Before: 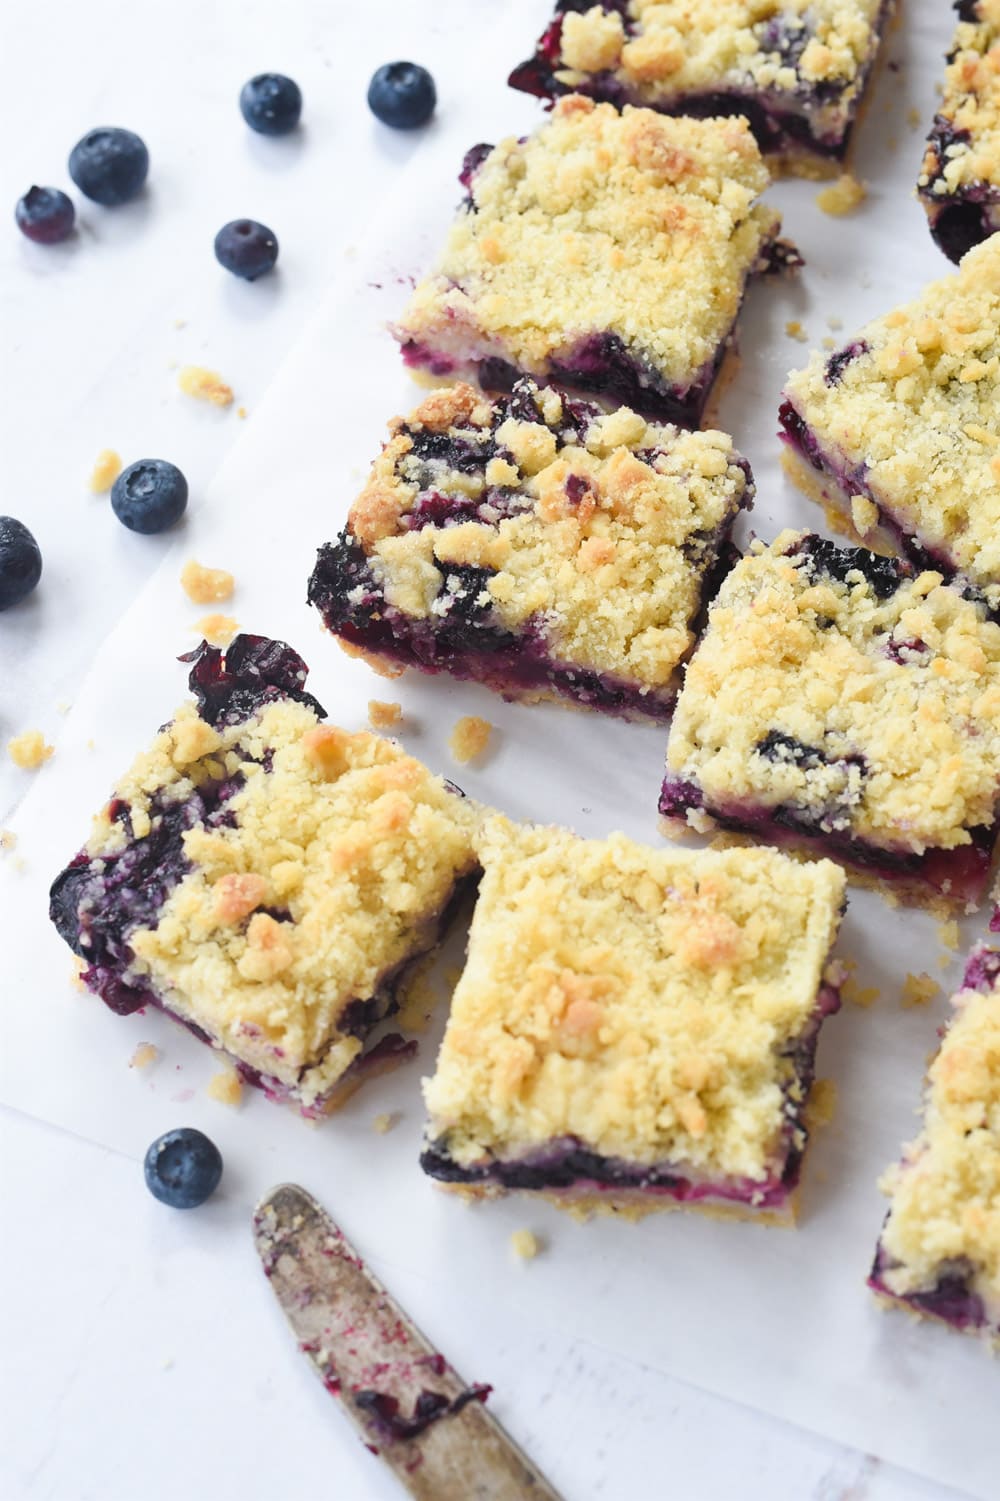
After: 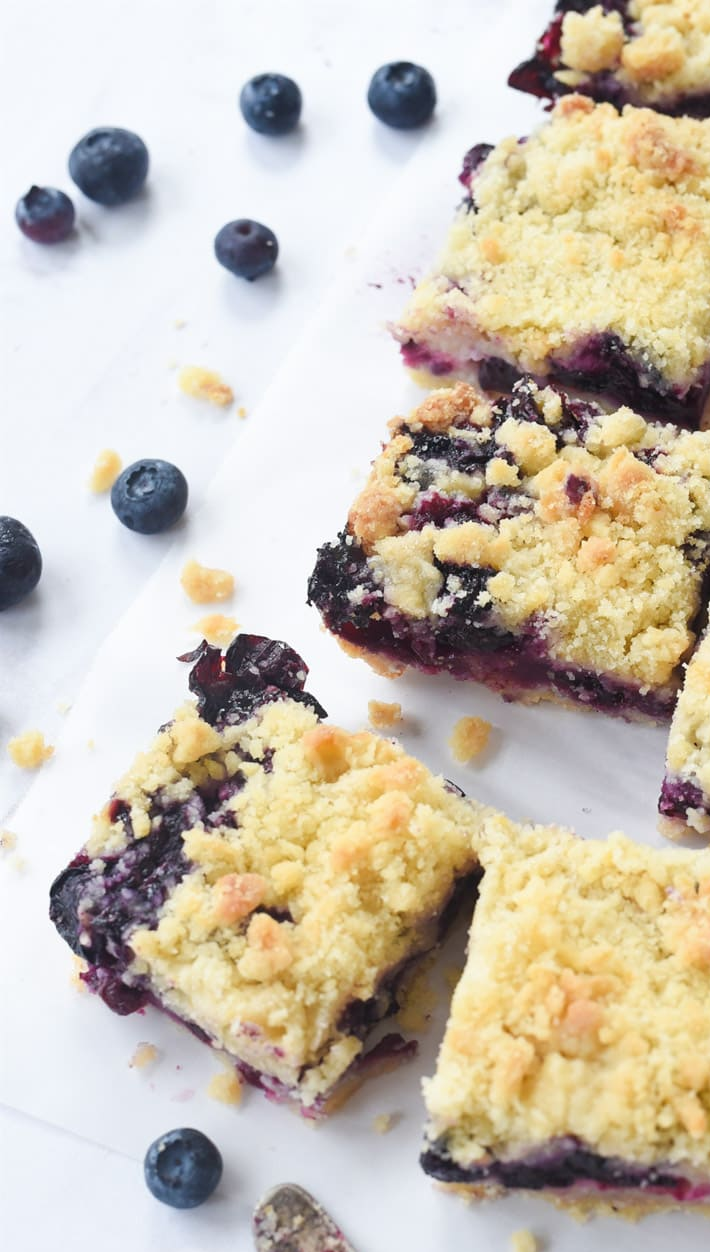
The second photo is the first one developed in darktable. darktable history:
crop: right 28.943%, bottom 16.583%
contrast brightness saturation: saturation -0.047
